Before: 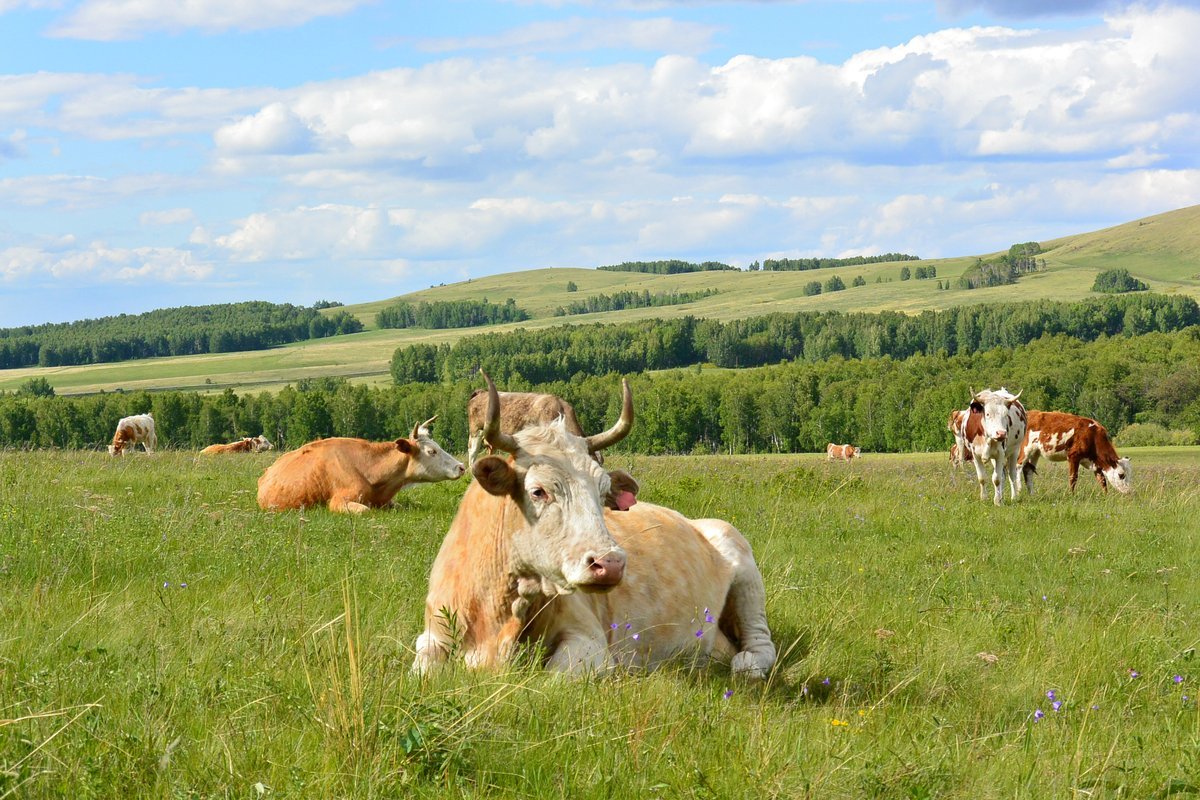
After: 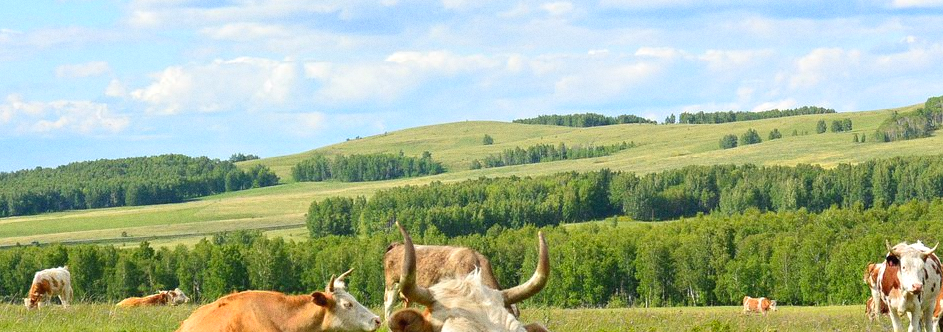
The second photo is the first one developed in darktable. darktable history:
contrast brightness saturation: contrast 0.03, brightness 0.06, saturation 0.13
exposure: exposure 0.178 EV, compensate exposure bias true, compensate highlight preservation false
crop: left 7.036%, top 18.398%, right 14.379%, bottom 40.043%
grain: on, module defaults
